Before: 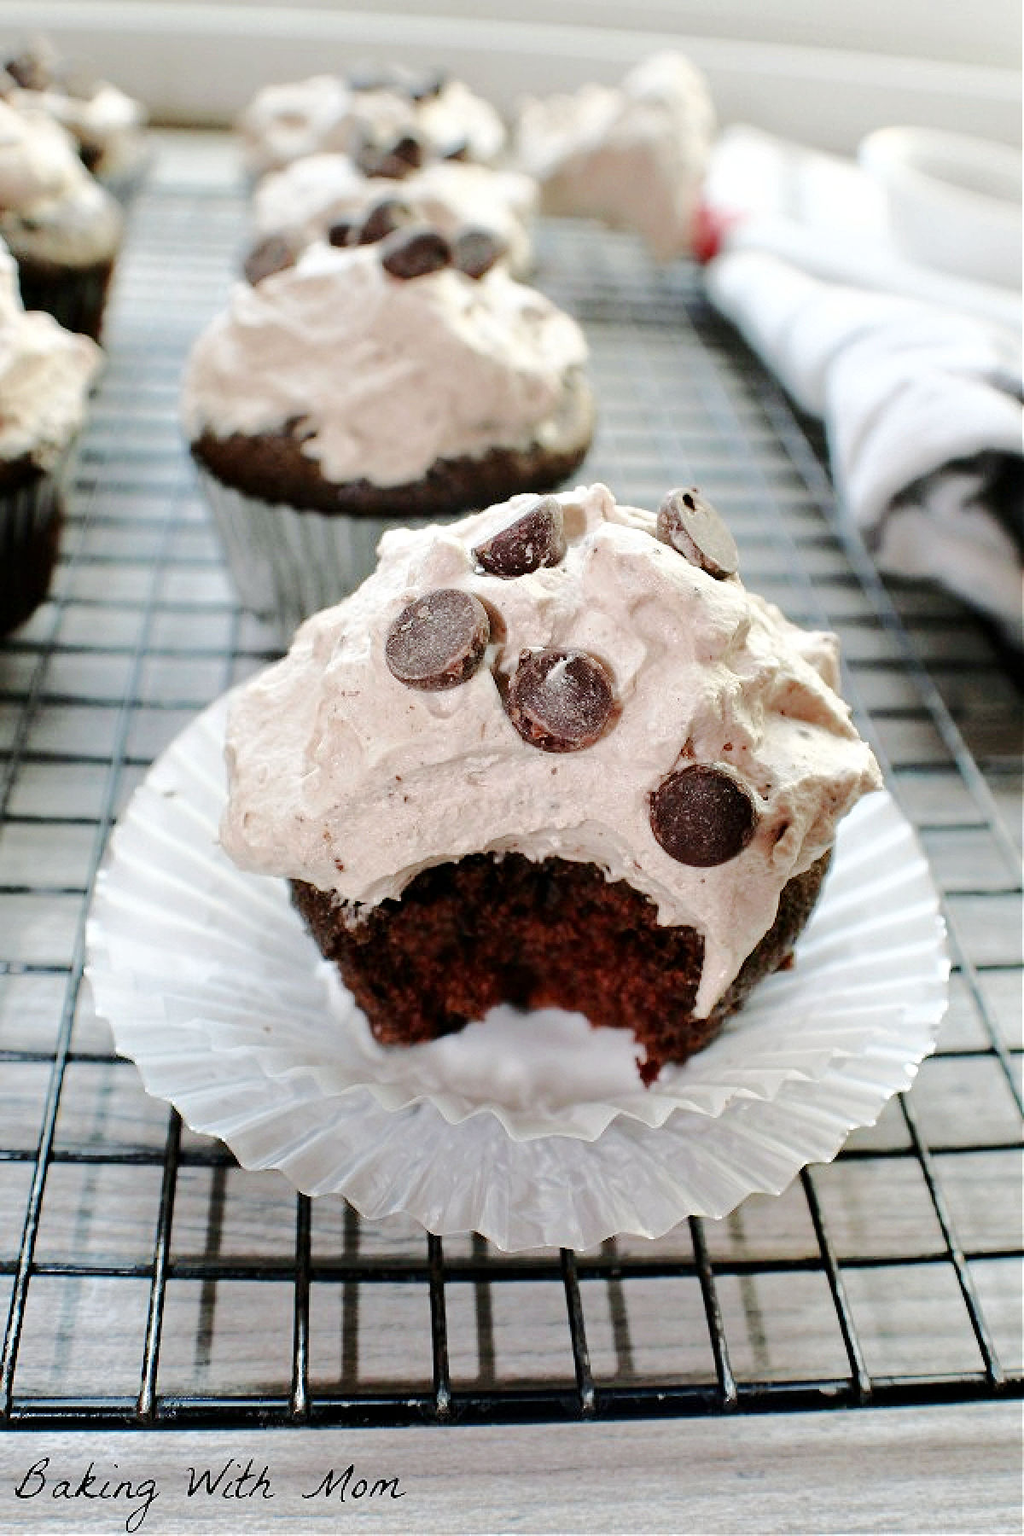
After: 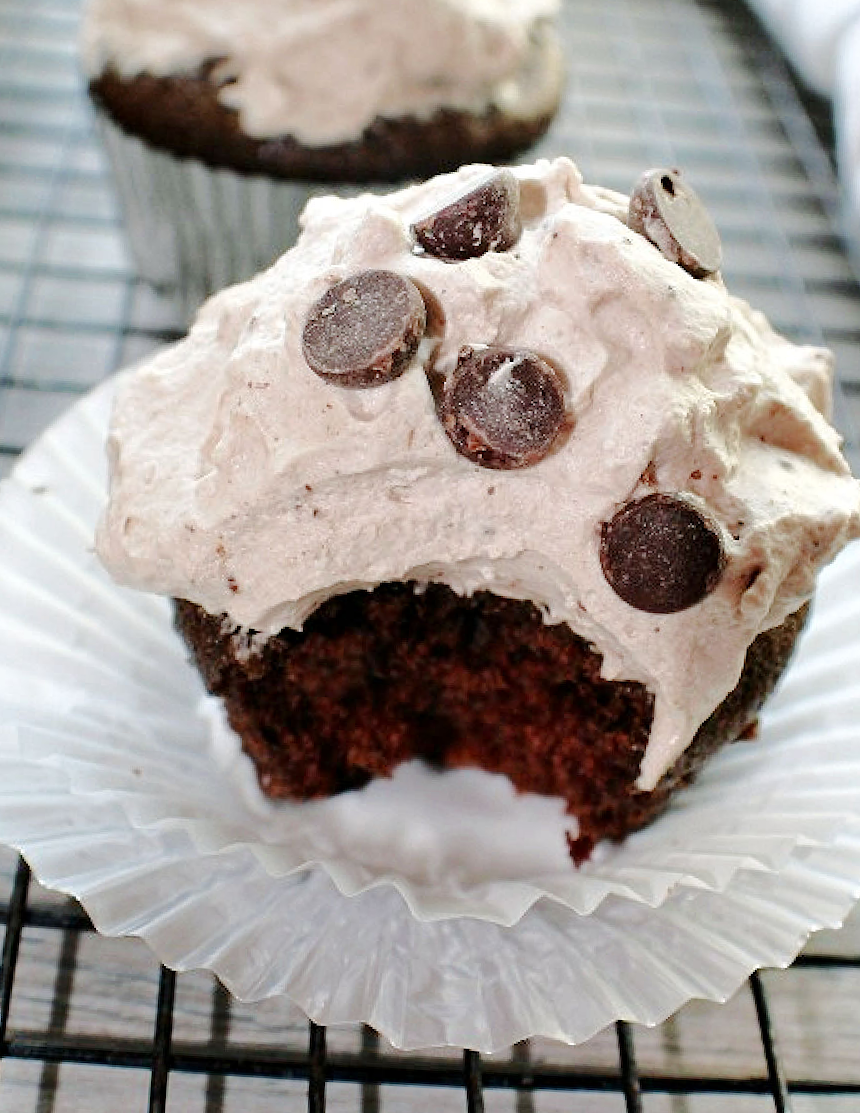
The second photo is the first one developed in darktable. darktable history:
crop and rotate: angle -3.5°, left 9.924%, top 20.723%, right 11.947%, bottom 11.844%
